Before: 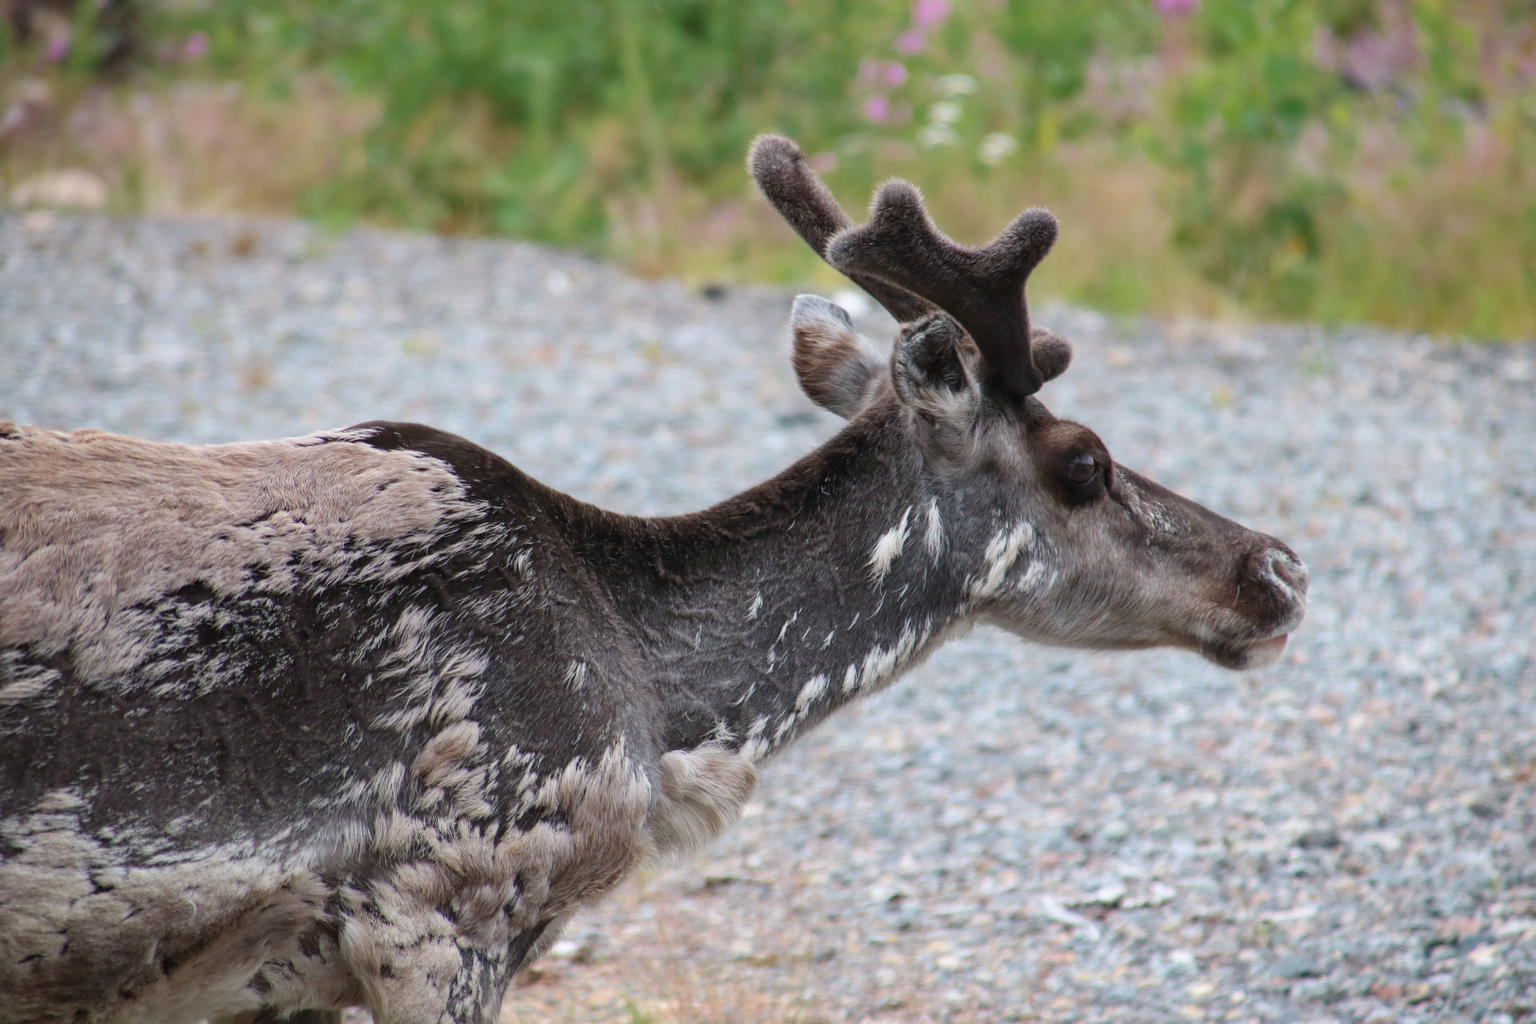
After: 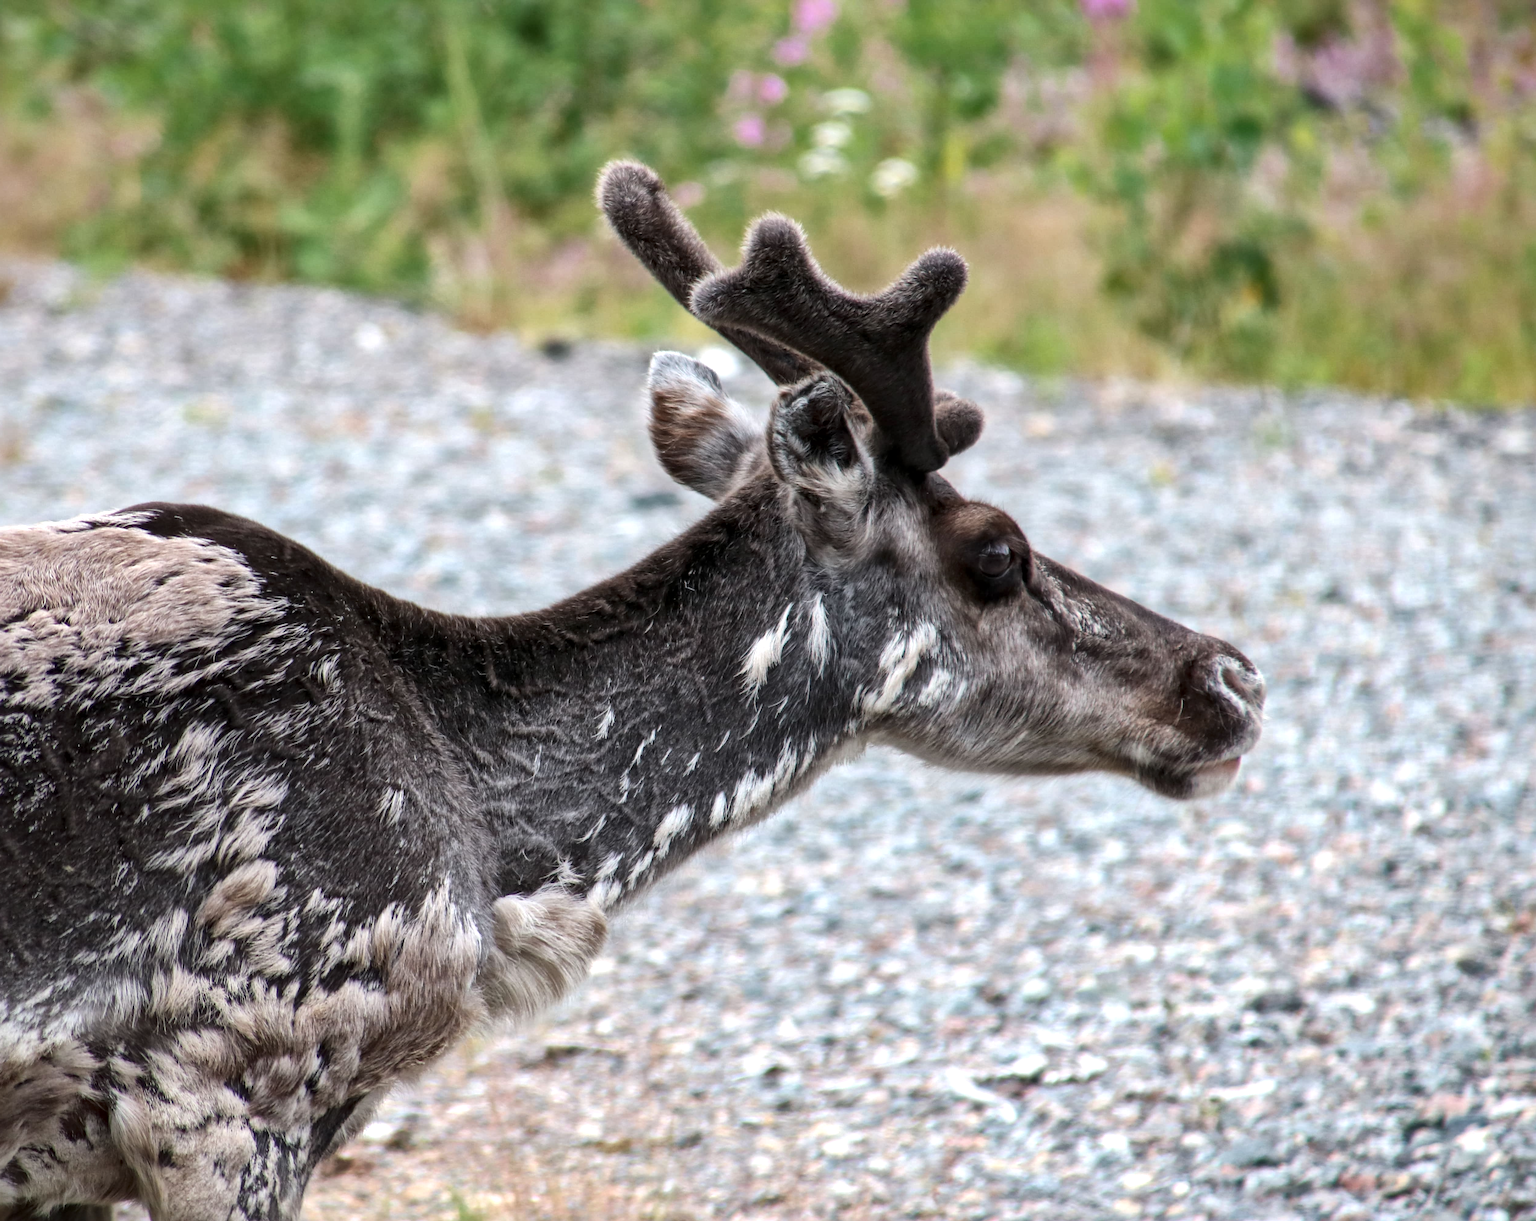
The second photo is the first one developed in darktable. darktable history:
local contrast: mode bilateral grid, contrast 20, coarseness 50, detail 159%, midtone range 0.2
tone equalizer: -8 EV -0.417 EV, -7 EV -0.389 EV, -6 EV -0.333 EV, -5 EV -0.222 EV, -3 EV 0.222 EV, -2 EV 0.333 EV, -1 EV 0.389 EV, +0 EV 0.417 EV, edges refinement/feathering 500, mask exposure compensation -1.57 EV, preserve details no
crop: left 16.145%
